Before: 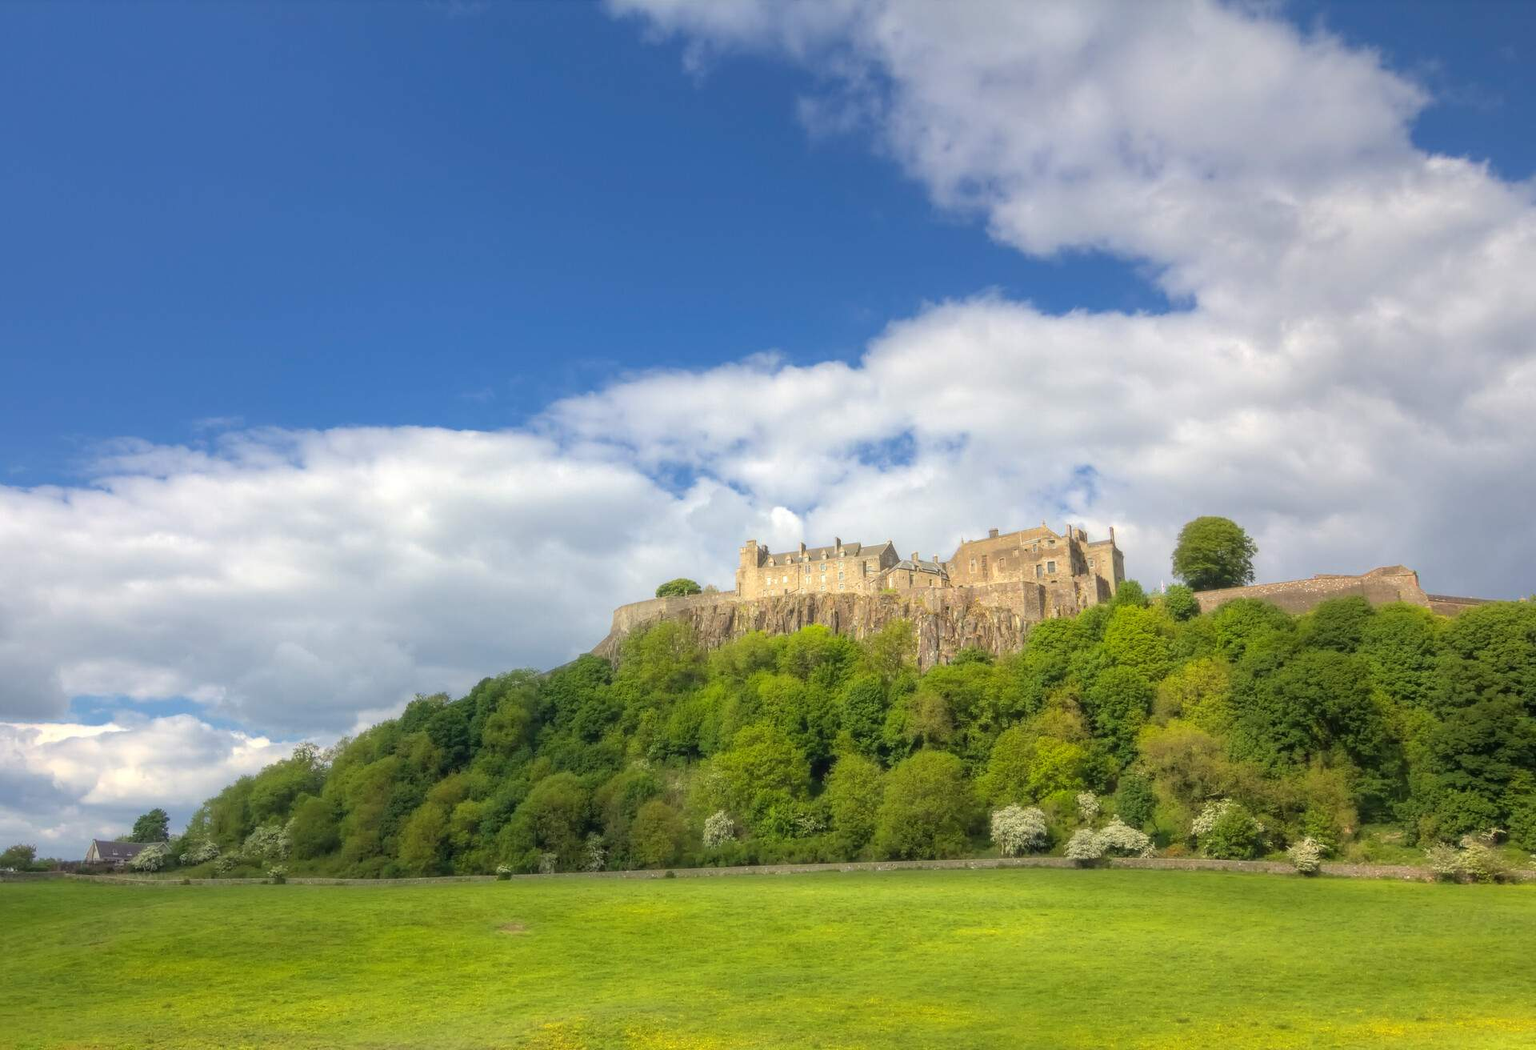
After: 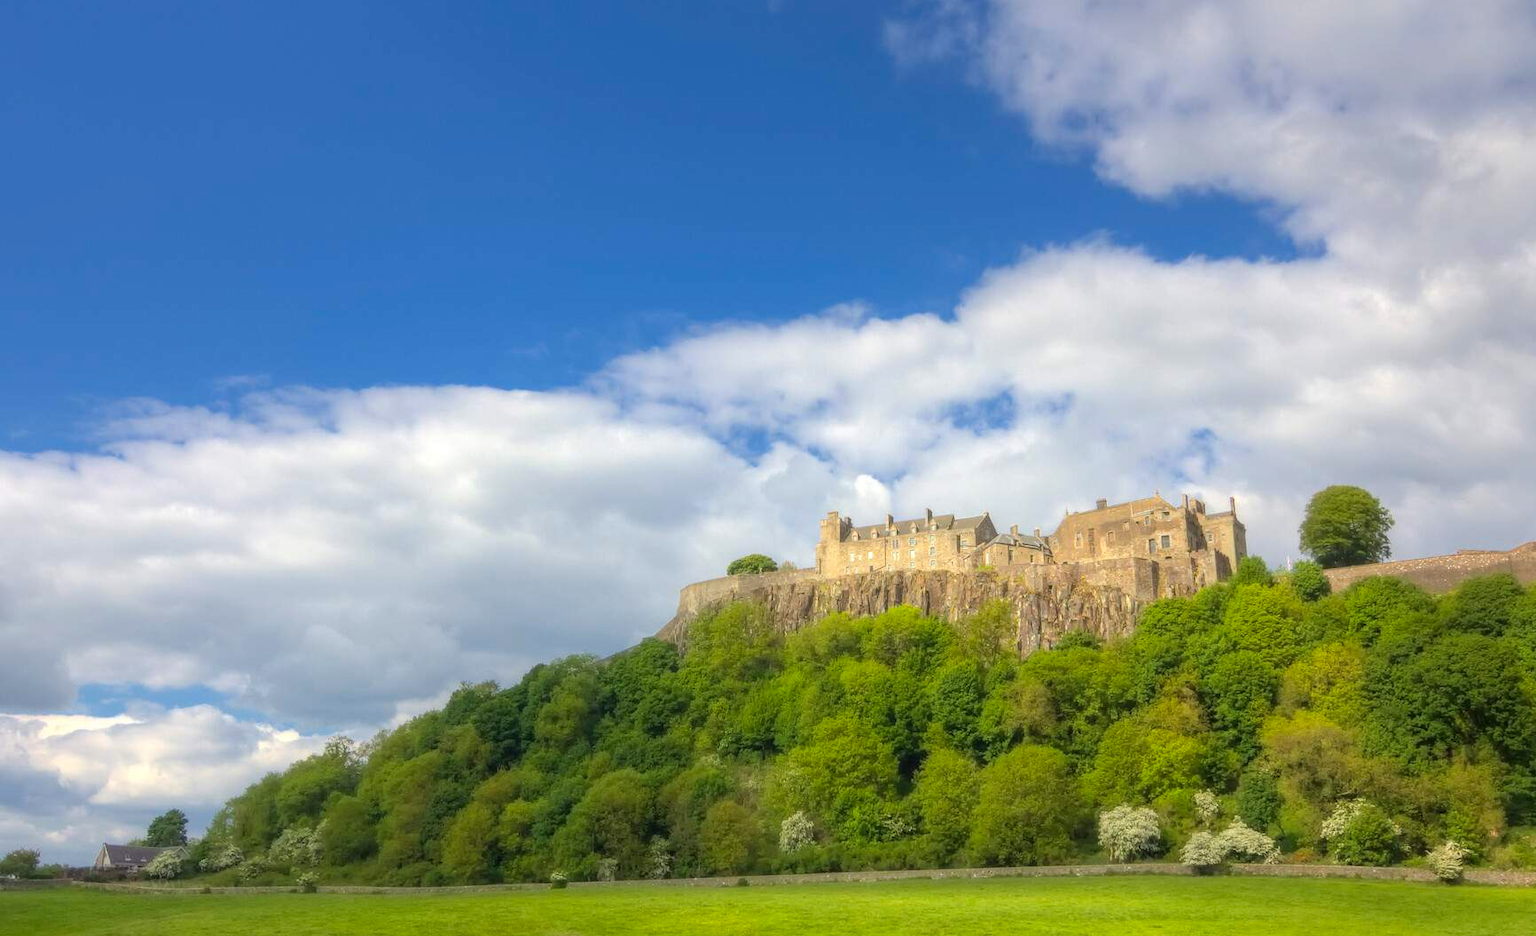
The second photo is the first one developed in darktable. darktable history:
color correction: highlights b* 0.03, saturation 1.12
crop: top 7.492%, right 9.777%, bottom 11.984%
